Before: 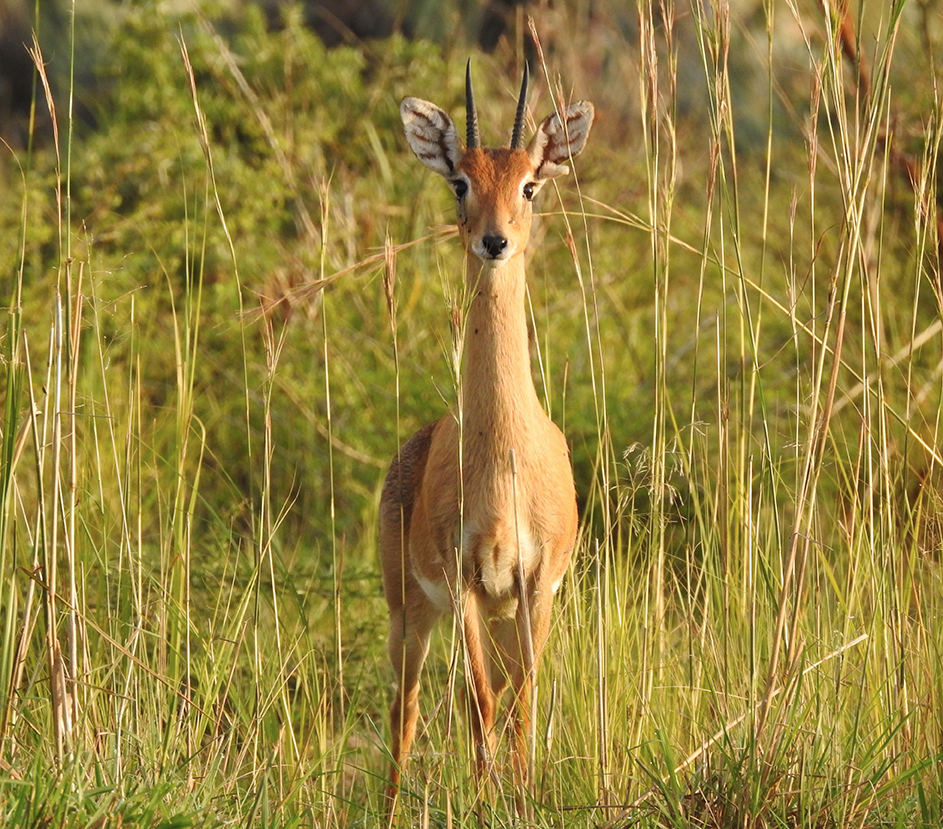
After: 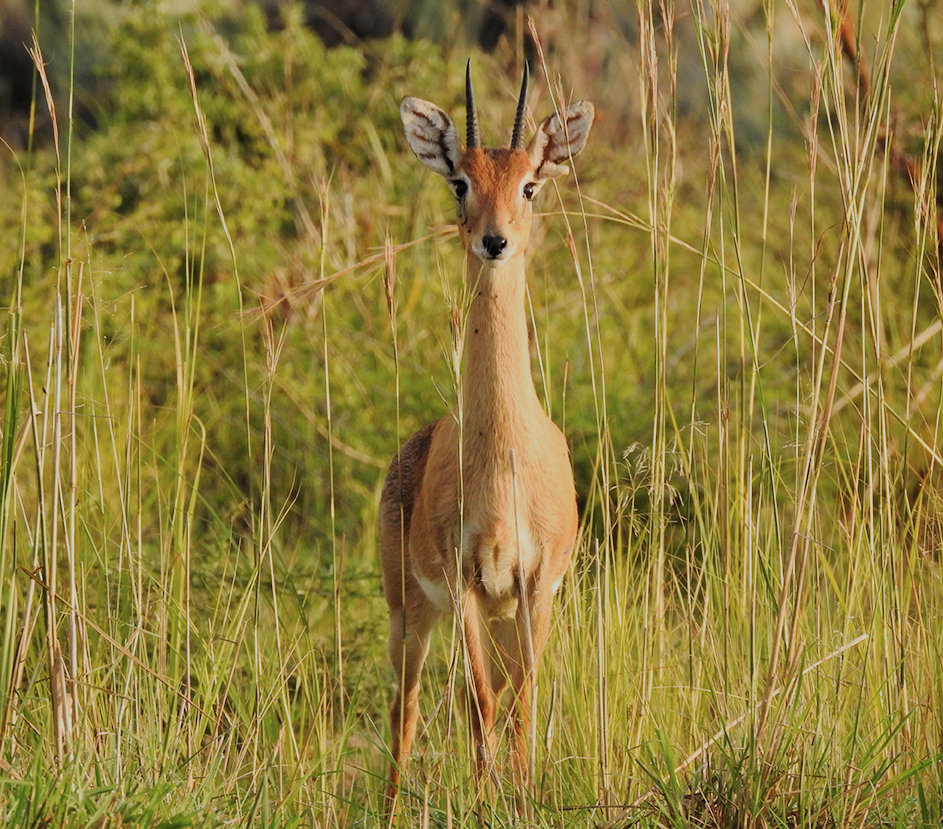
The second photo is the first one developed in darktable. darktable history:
filmic rgb: black relative exposure -7.44 EV, white relative exposure 4.85 EV, hardness 3.4
